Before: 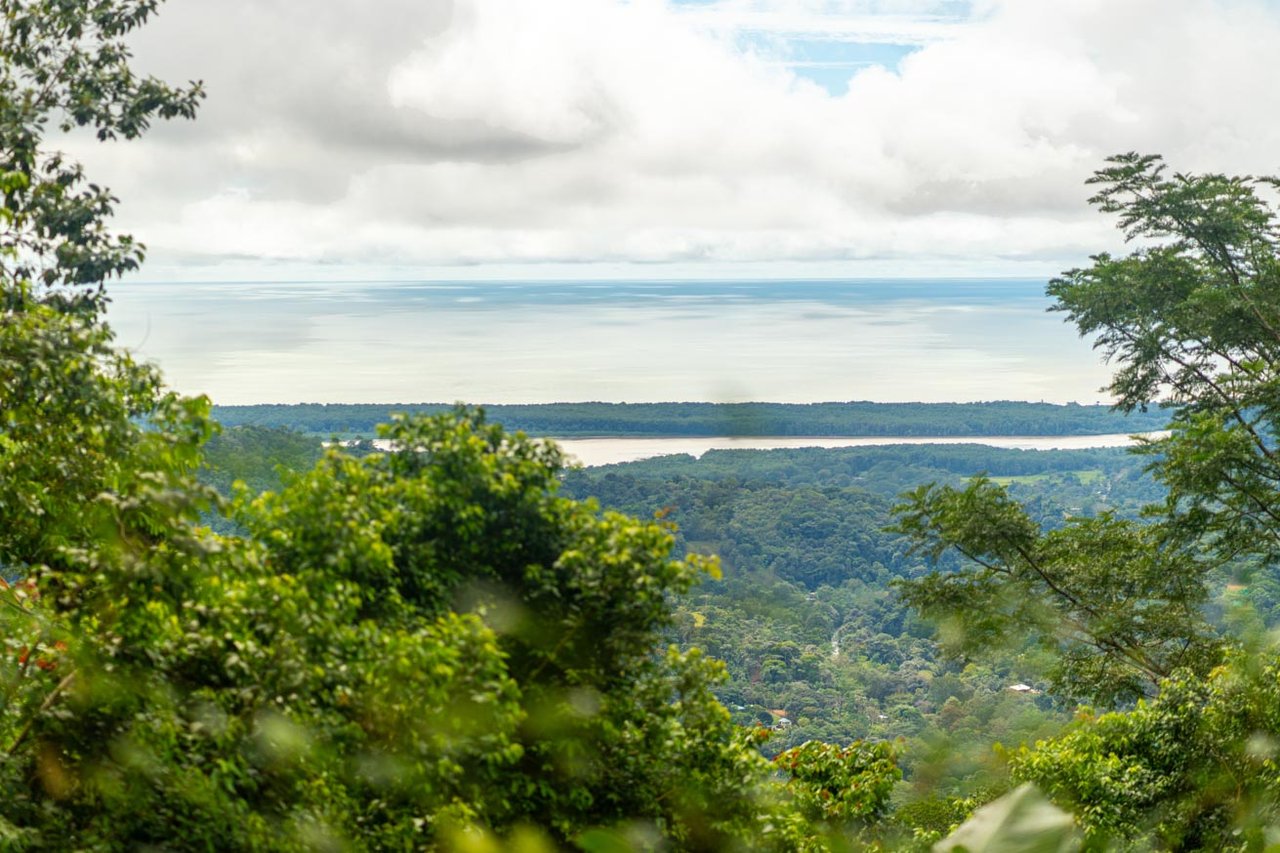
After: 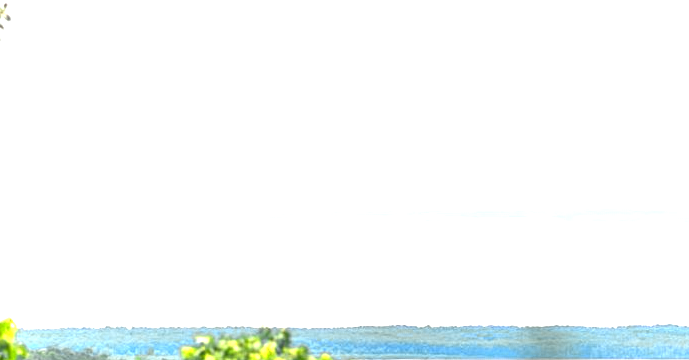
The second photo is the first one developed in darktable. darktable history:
exposure: black level correction 0, exposure 1.5 EV, compensate highlight preservation false
crop: left 15.306%, top 9.065%, right 30.789%, bottom 48.638%
color zones: curves: ch0 [(0, 0.485) (0.178, 0.476) (0.261, 0.623) (0.411, 0.403) (0.708, 0.603) (0.934, 0.412)]; ch1 [(0.003, 0.485) (0.149, 0.496) (0.229, 0.584) (0.326, 0.551) (0.484, 0.262) (0.757, 0.643)]
